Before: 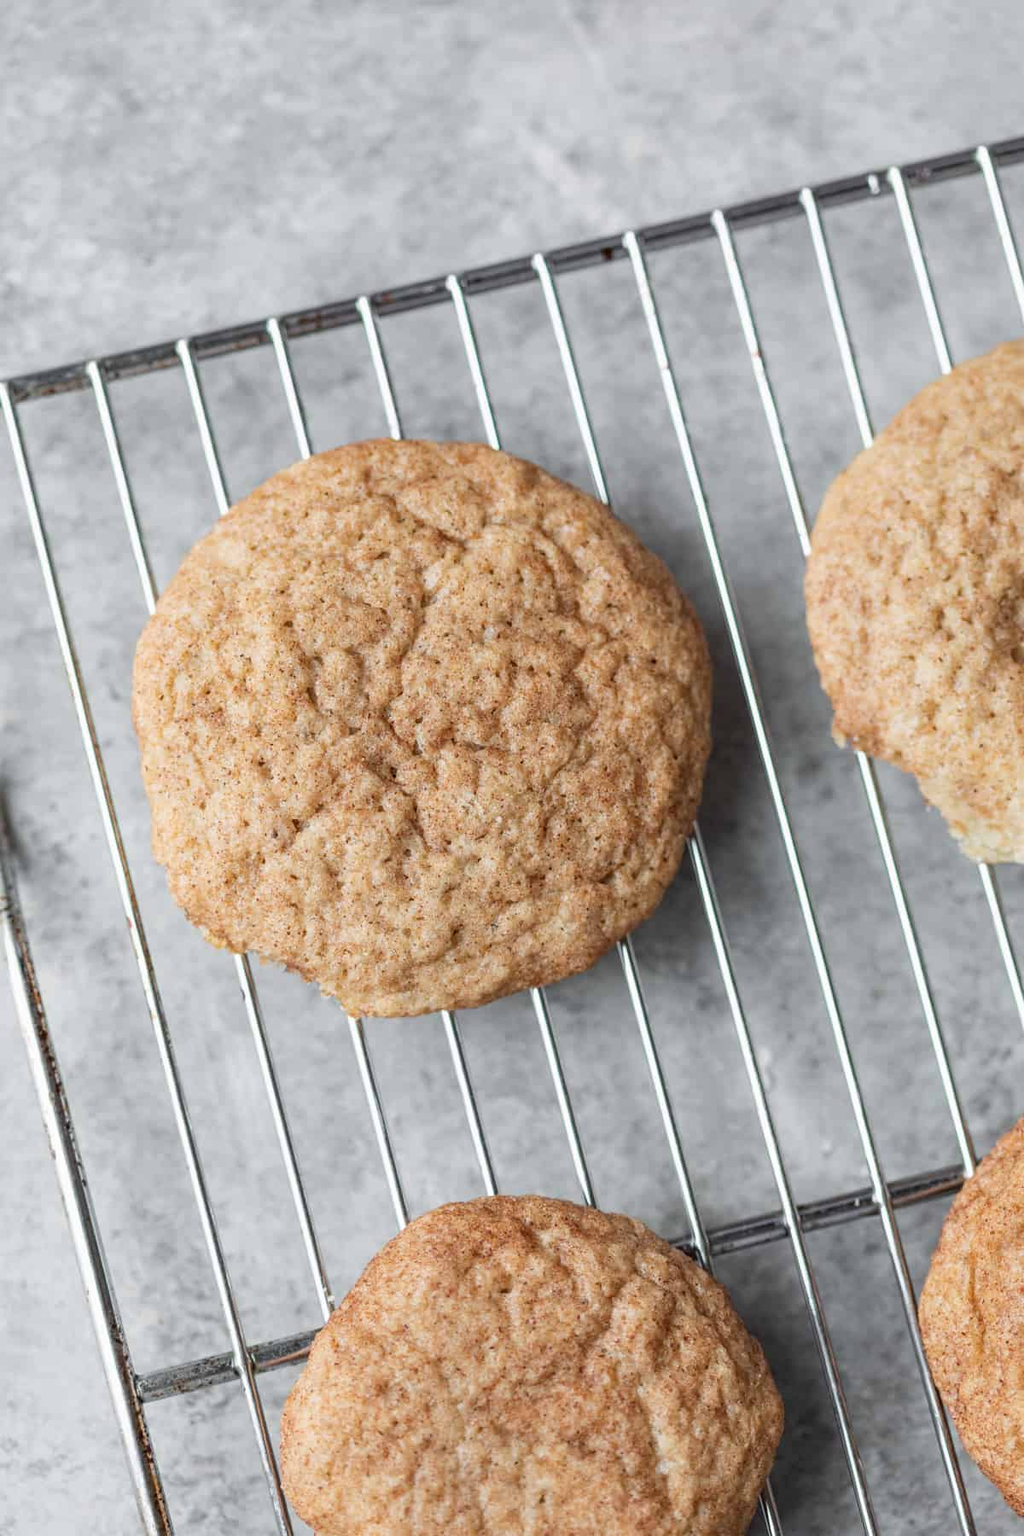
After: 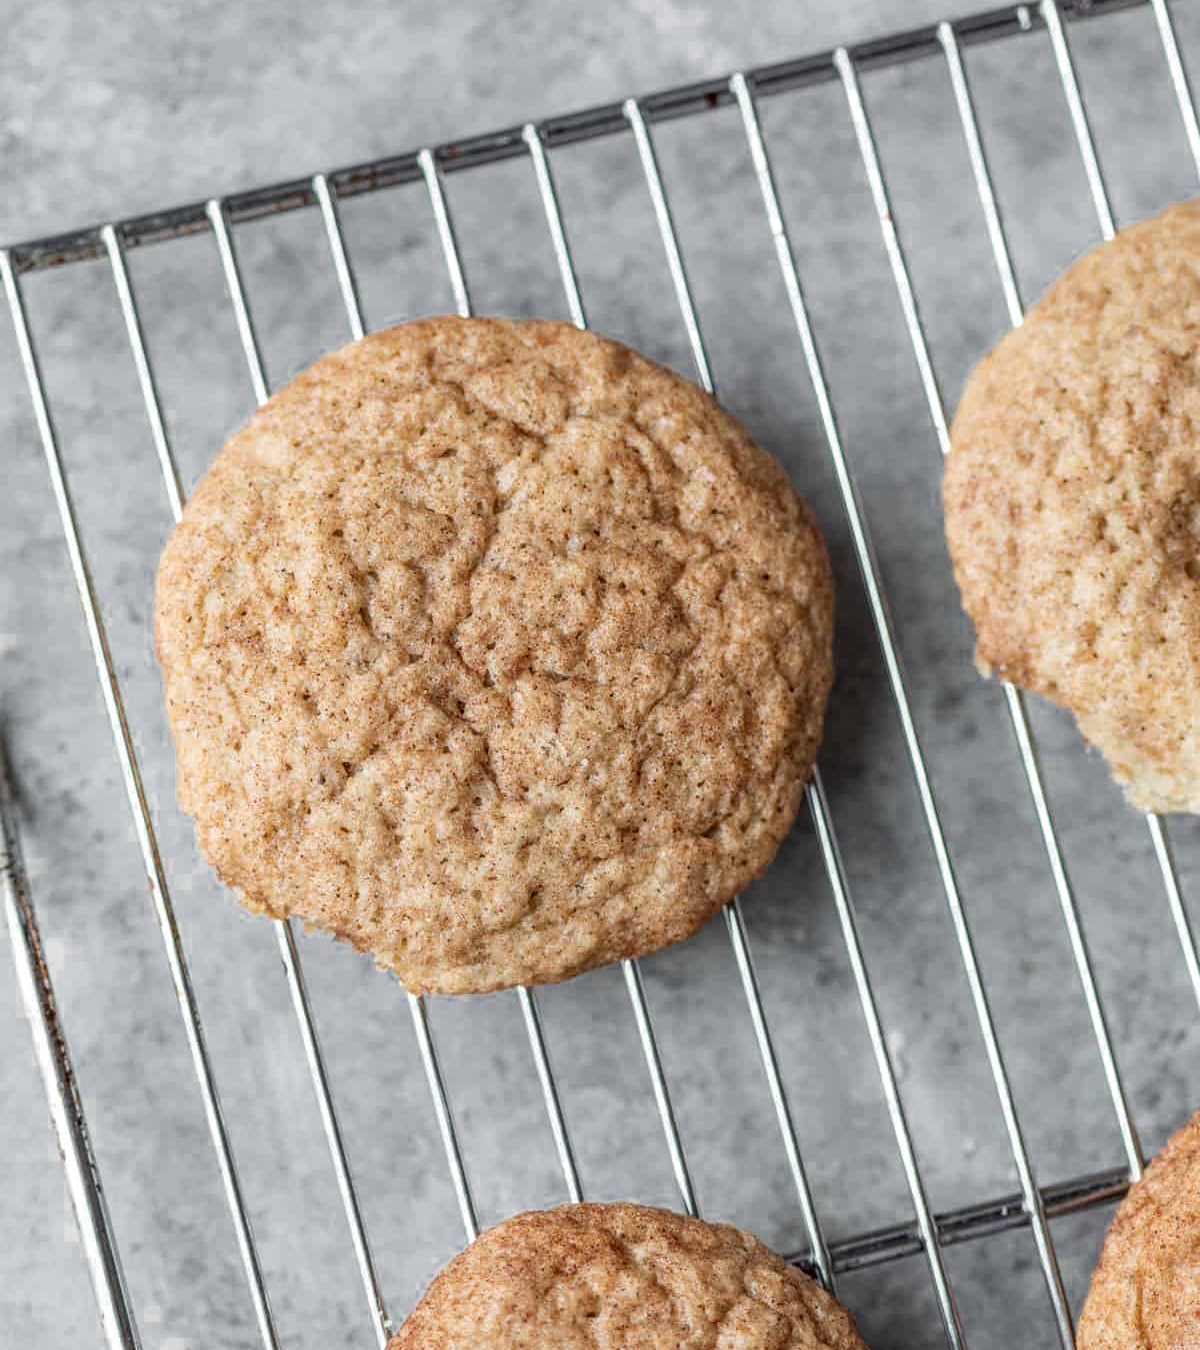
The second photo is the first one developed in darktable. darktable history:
white balance: emerald 1
local contrast: on, module defaults
color zones: curves: ch0 [(0, 0.497) (0.143, 0.5) (0.286, 0.5) (0.429, 0.483) (0.571, 0.116) (0.714, -0.006) (0.857, 0.28) (1, 0.497)]
crop: top 11.038%, bottom 13.962%
